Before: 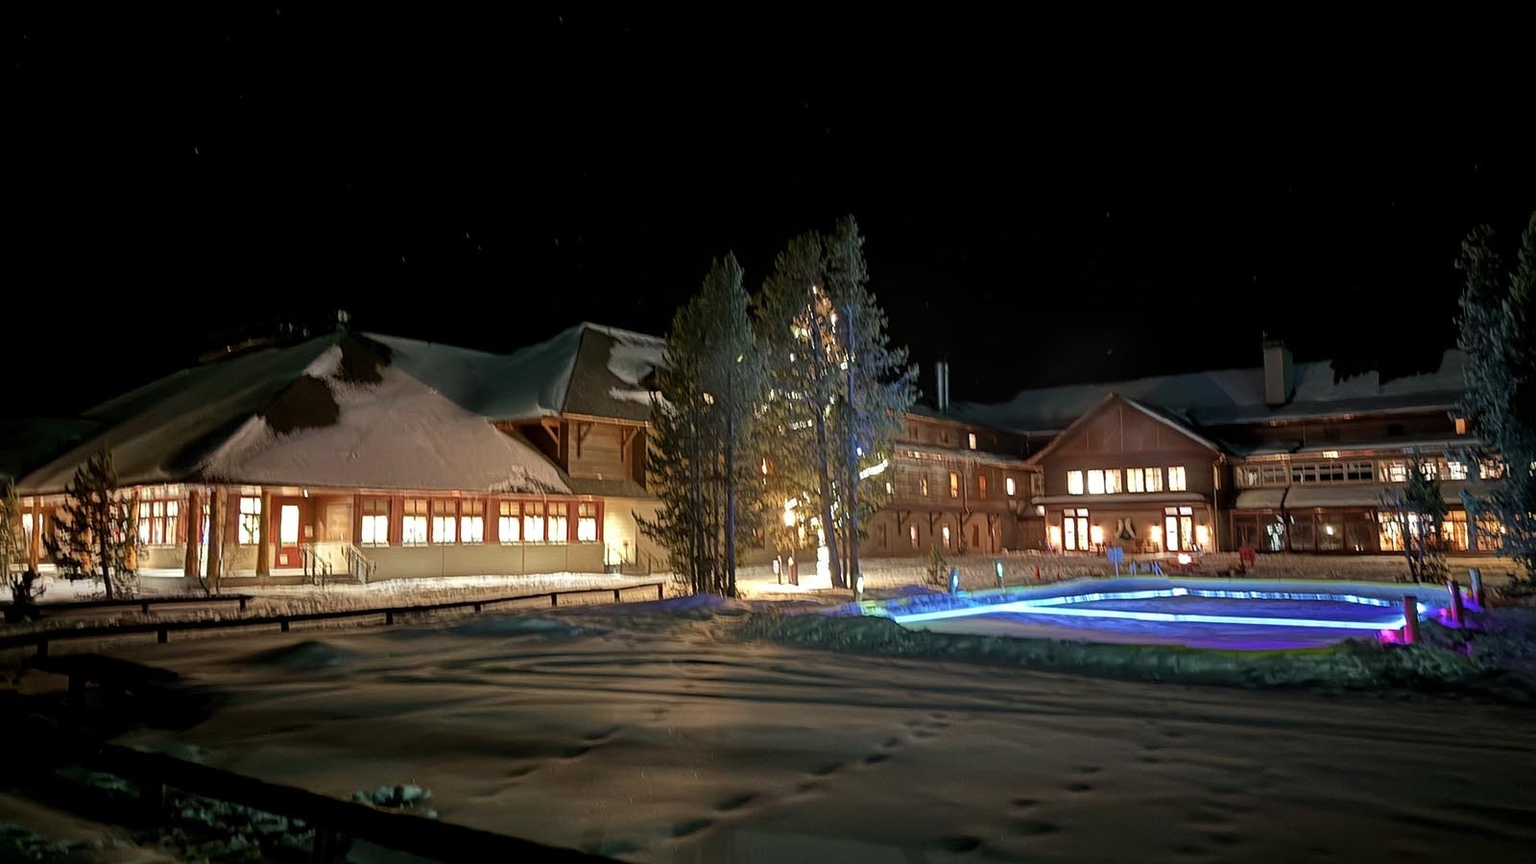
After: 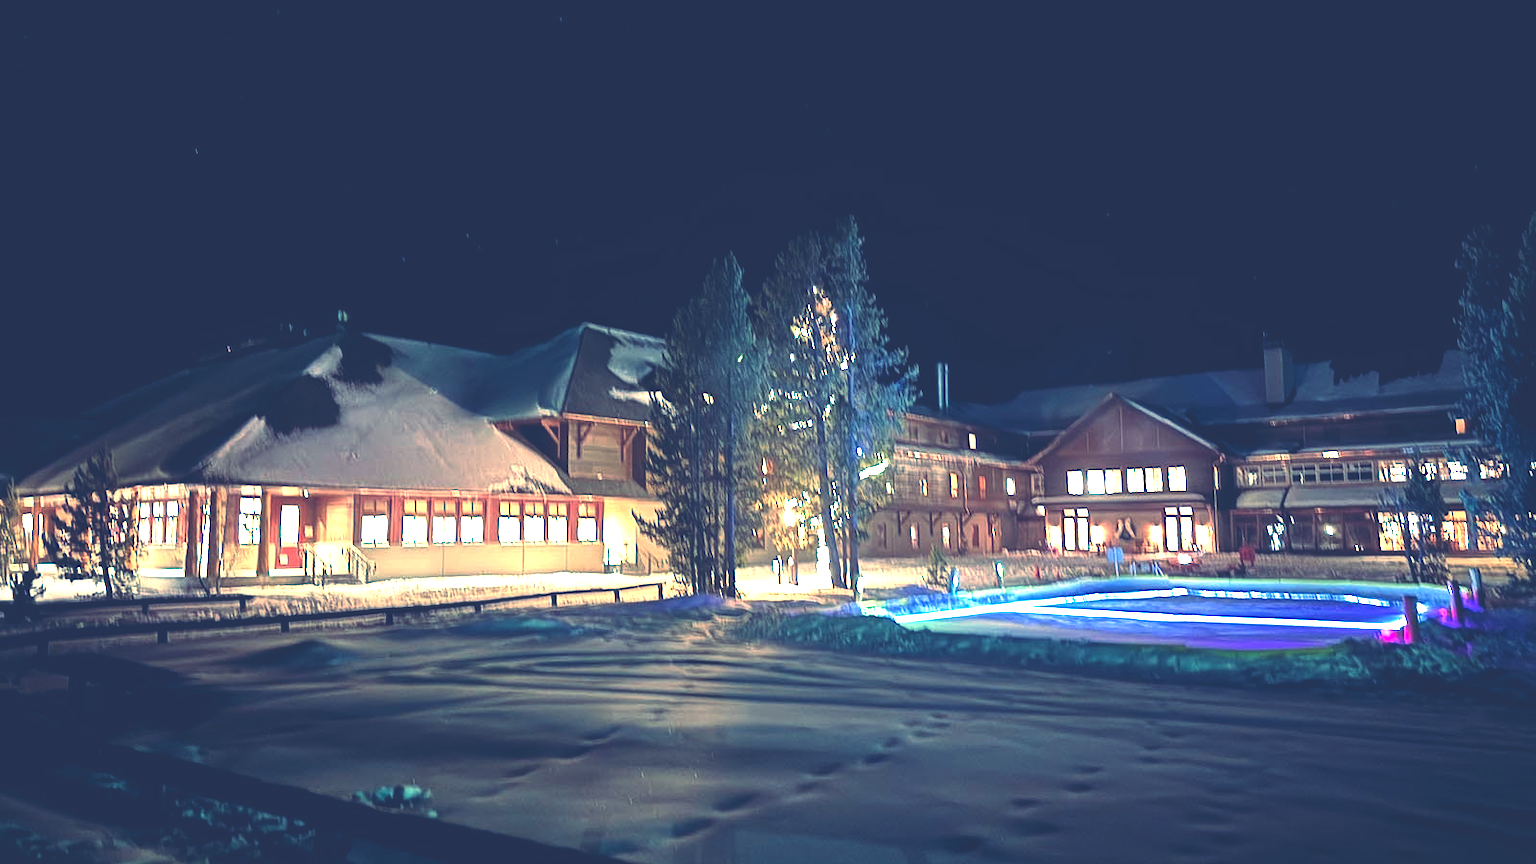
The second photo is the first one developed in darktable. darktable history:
rgb curve: curves: ch0 [(0, 0.186) (0.314, 0.284) (0.576, 0.466) (0.805, 0.691) (0.936, 0.886)]; ch1 [(0, 0.186) (0.314, 0.284) (0.581, 0.534) (0.771, 0.746) (0.936, 0.958)]; ch2 [(0, 0.216) (0.275, 0.39) (1, 1)], mode RGB, independent channels, compensate middle gray true, preserve colors none
exposure: black level correction 0, exposure 1.4 EV, compensate highlight preservation false
color balance: lift [1.006, 0.985, 1.002, 1.015], gamma [1, 0.953, 1.008, 1.047], gain [1.076, 1.13, 1.004, 0.87]
